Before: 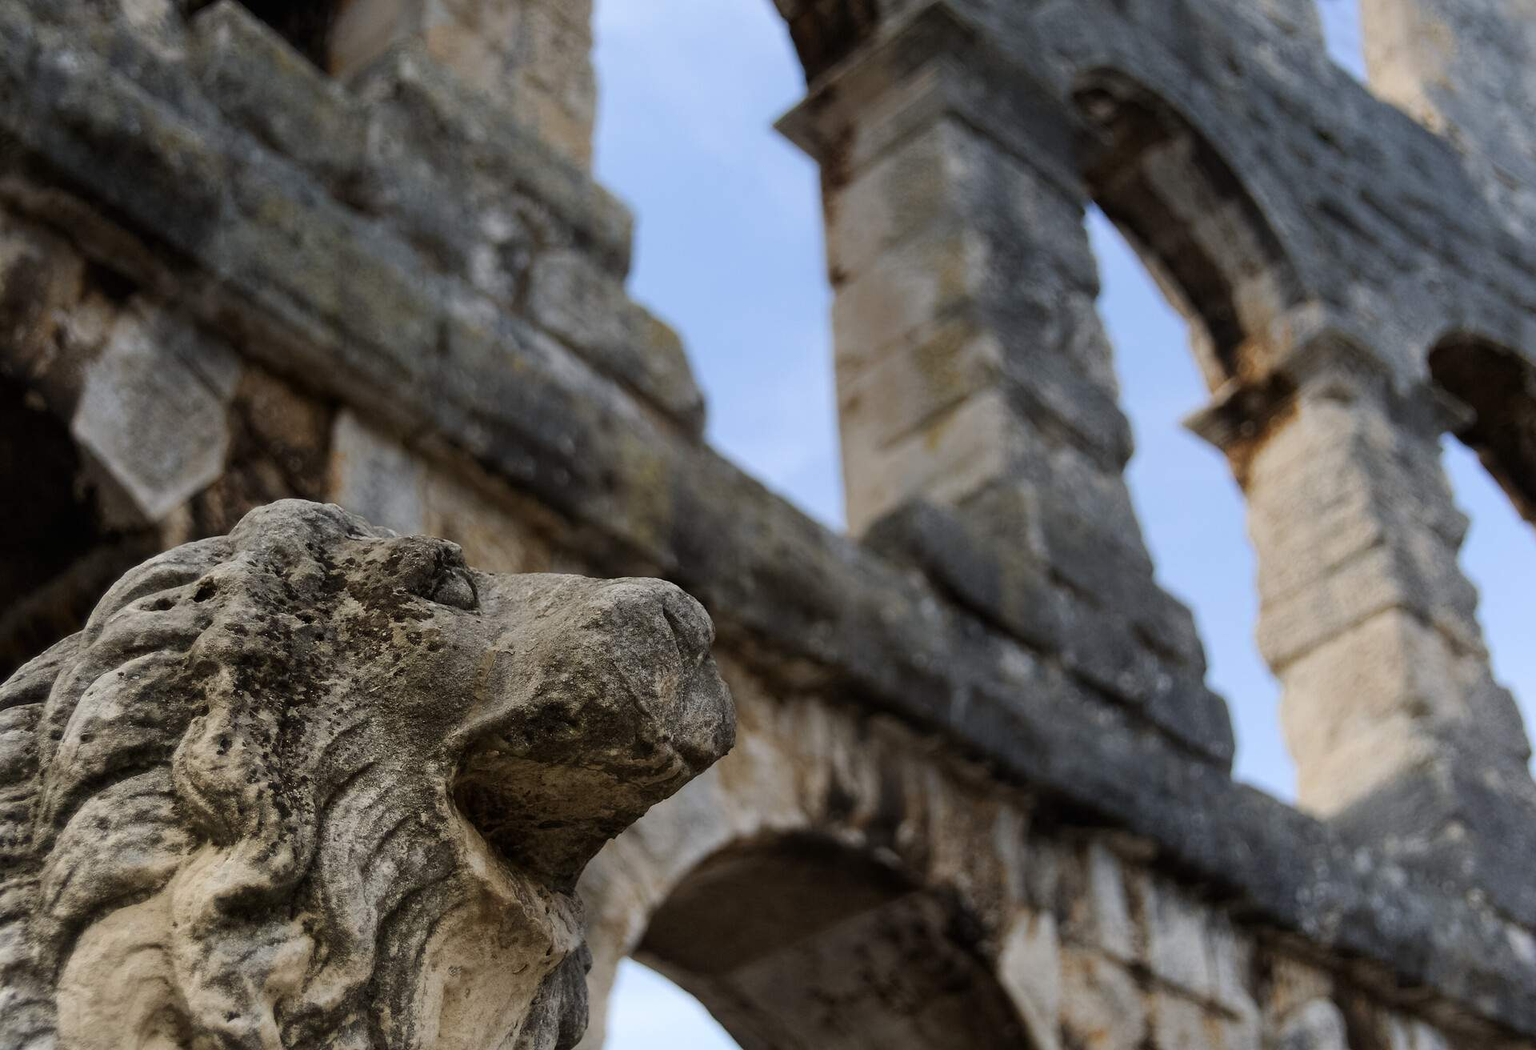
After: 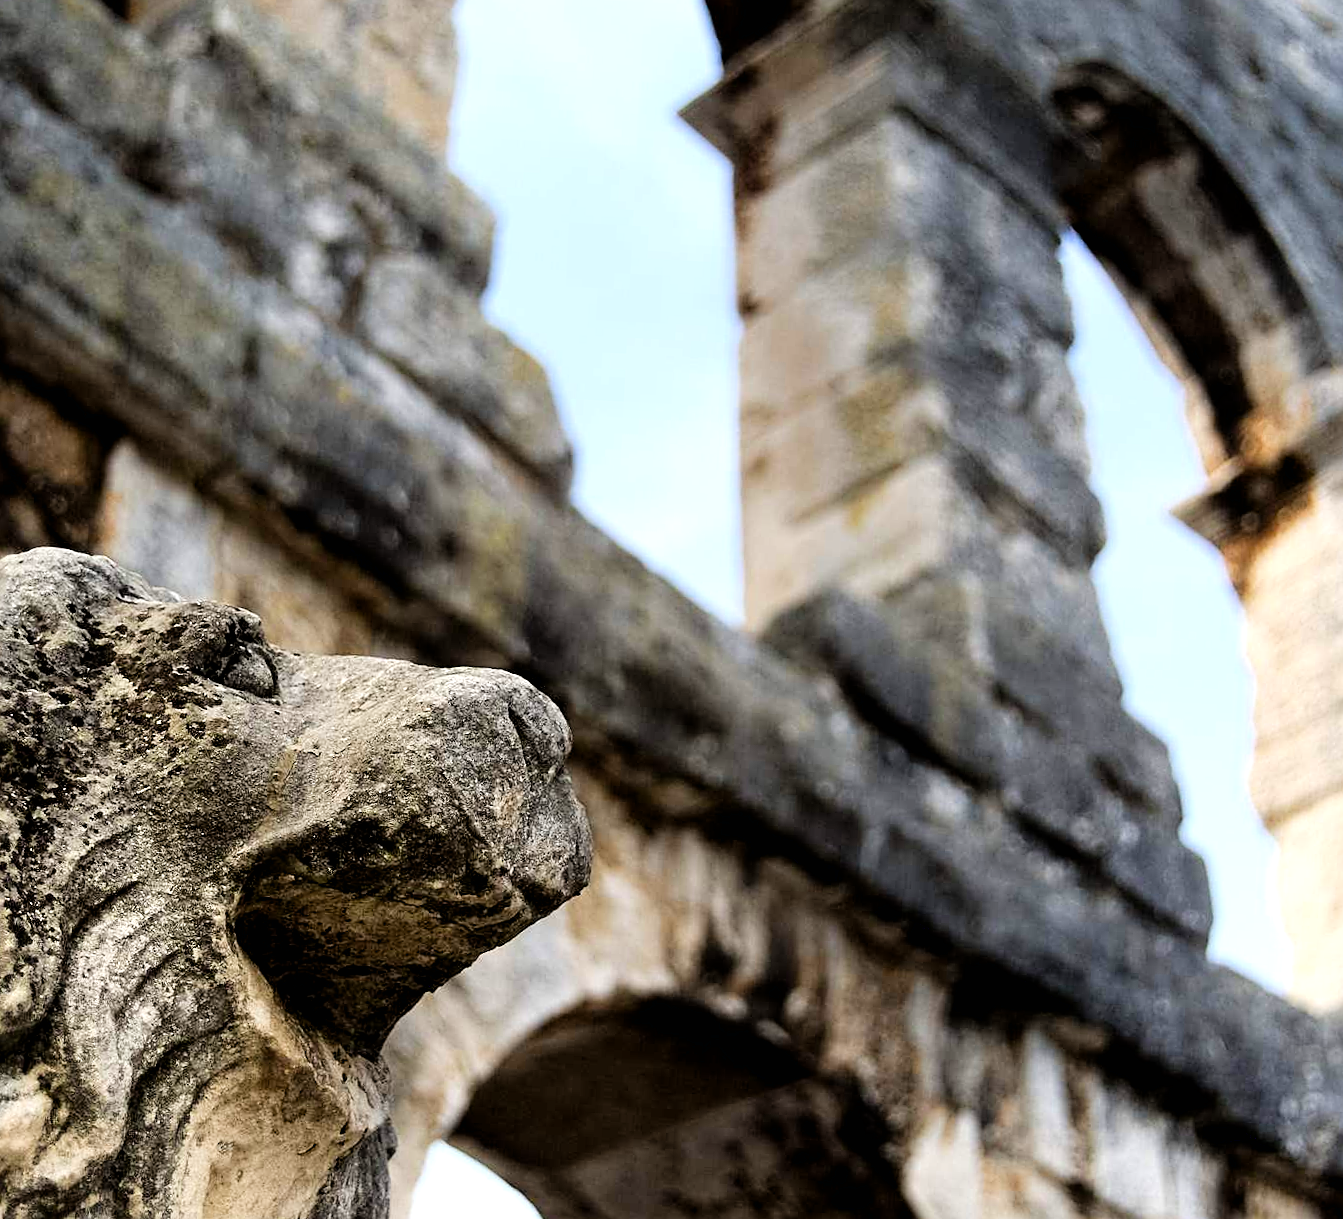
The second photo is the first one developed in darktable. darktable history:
levels: levels [0, 0.374, 0.749]
sharpen: amount 0.492
filmic rgb: black relative exposure -7.65 EV, white relative exposure 4.56 EV, threshold 5.97 EV, hardness 3.61, enable highlight reconstruction true
crop and rotate: angle -2.97°, left 13.955%, top 0.016%, right 10.845%, bottom 0.062%
color correction: highlights b* 0.032
exposure: black level correction 0.005, exposure 0.272 EV, compensate highlight preservation false
